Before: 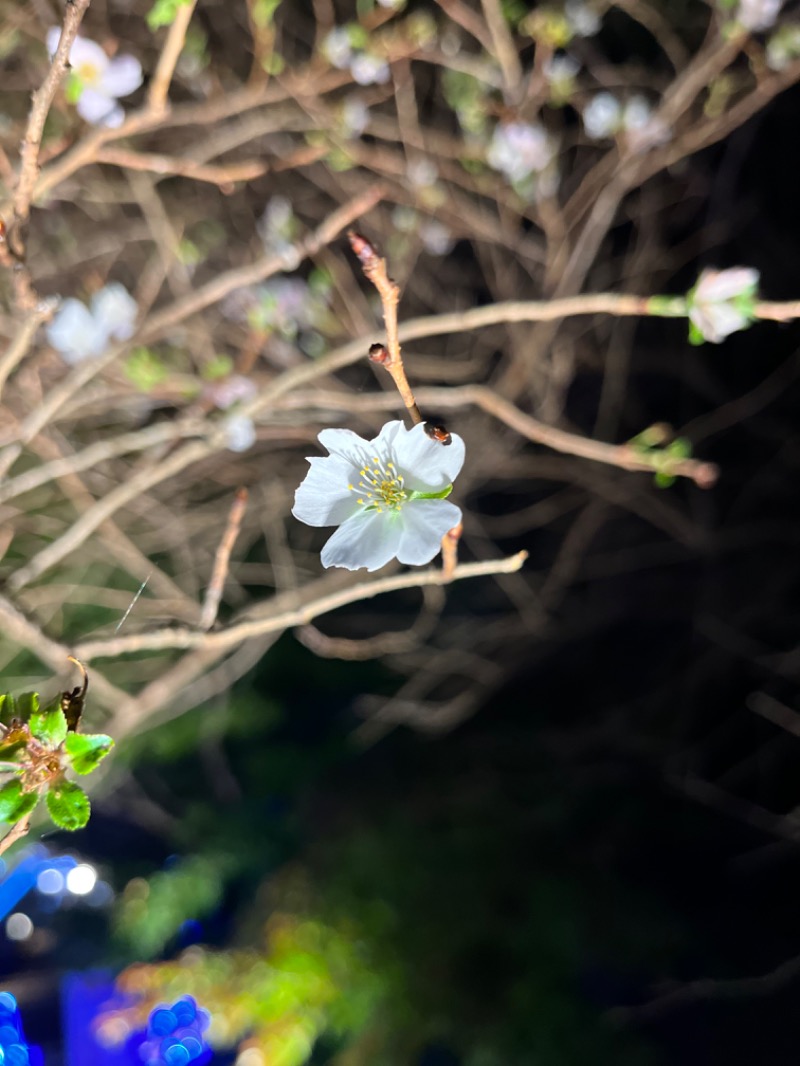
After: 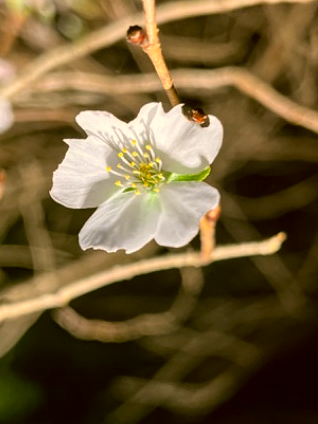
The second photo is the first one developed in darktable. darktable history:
crop: left 30.275%, top 29.921%, right 29.857%, bottom 30.246%
color correction: highlights a* 8.54, highlights b* 15.41, shadows a* -0.335, shadows b* 26.81
local contrast: on, module defaults
